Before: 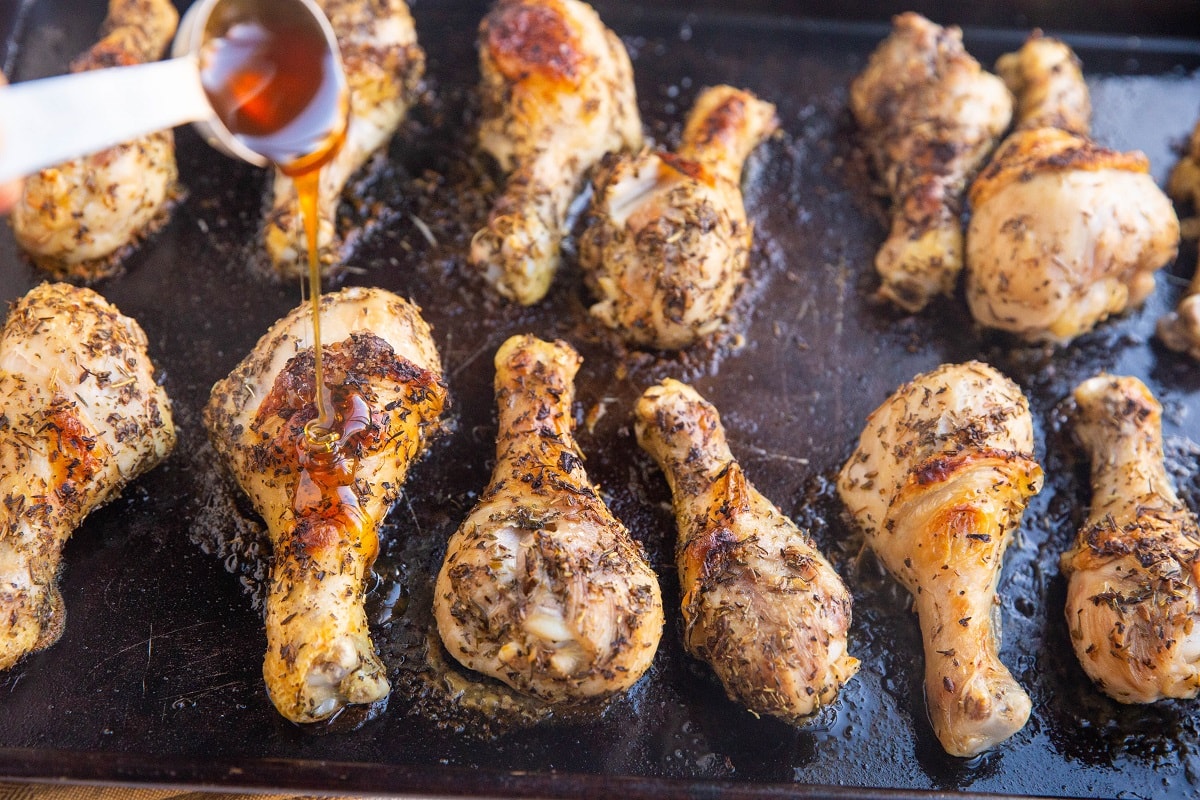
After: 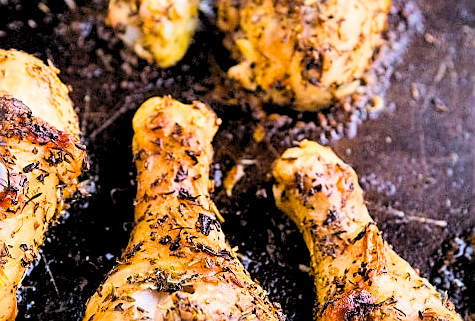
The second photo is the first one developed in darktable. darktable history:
levels: levels [0.073, 0.497, 0.972]
color balance rgb: perceptual saturation grading › global saturation 30.006%, global vibrance 24.76%
exposure: exposure 0.572 EV, compensate highlight preservation false
sharpen: on, module defaults
filmic rgb: black relative exposure -4.98 EV, white relative exposure 3.99 EV, hardness 2.9, contrast 1.397
crop: left 30.18%, top 29.851%, right 30.168%, bottom 29.943%
